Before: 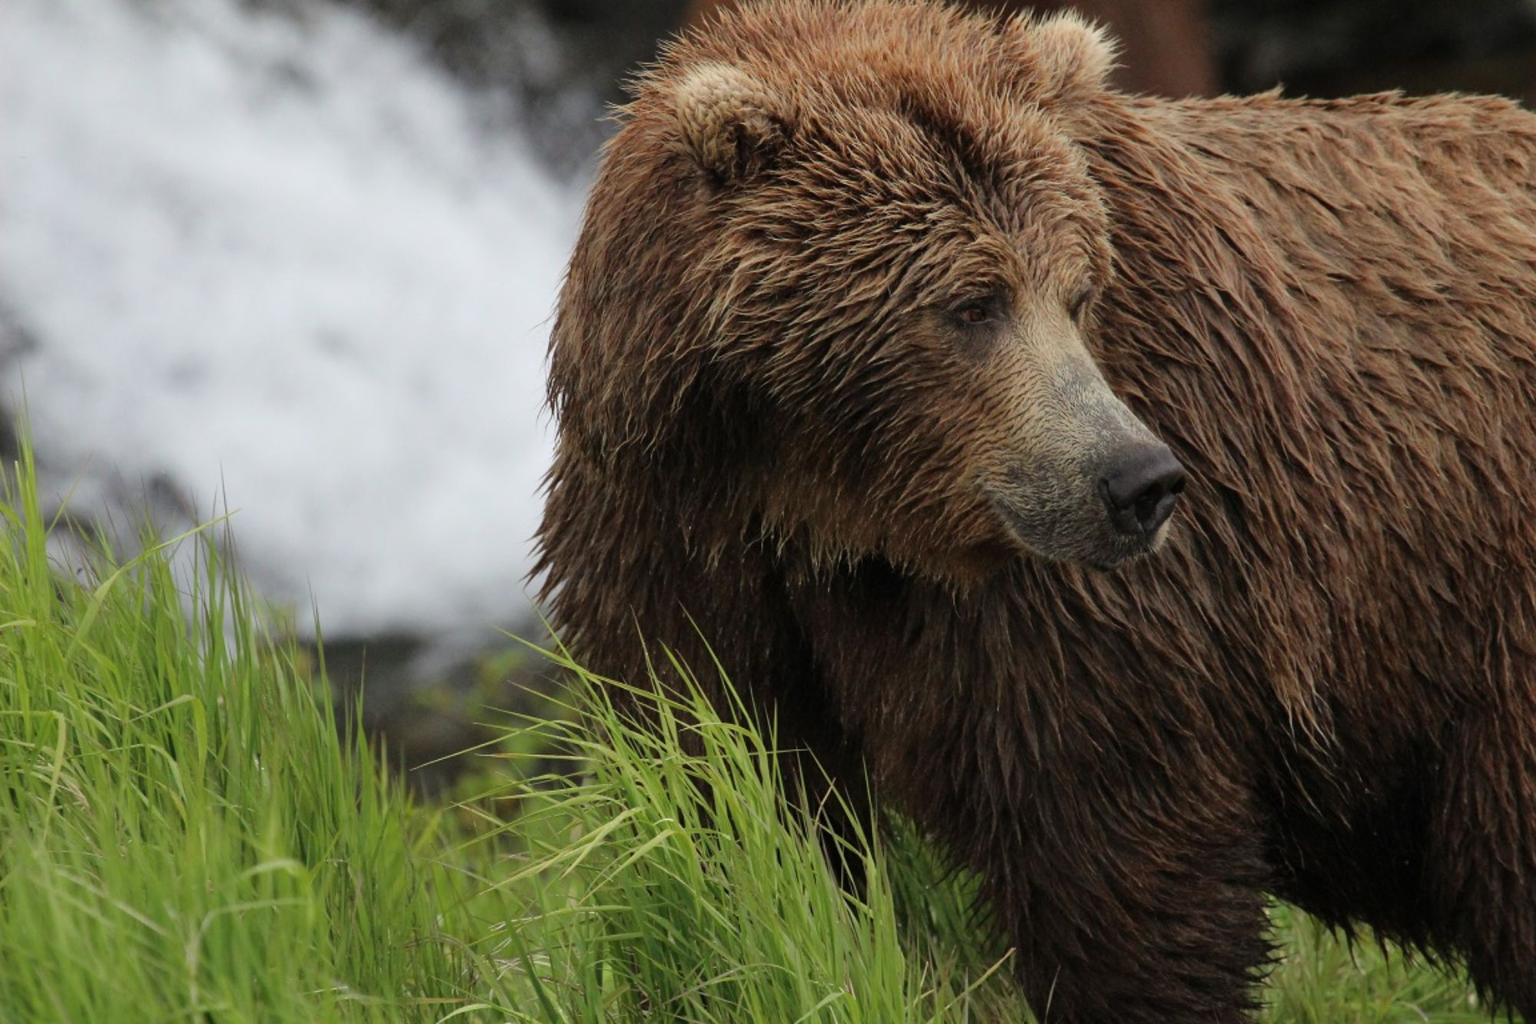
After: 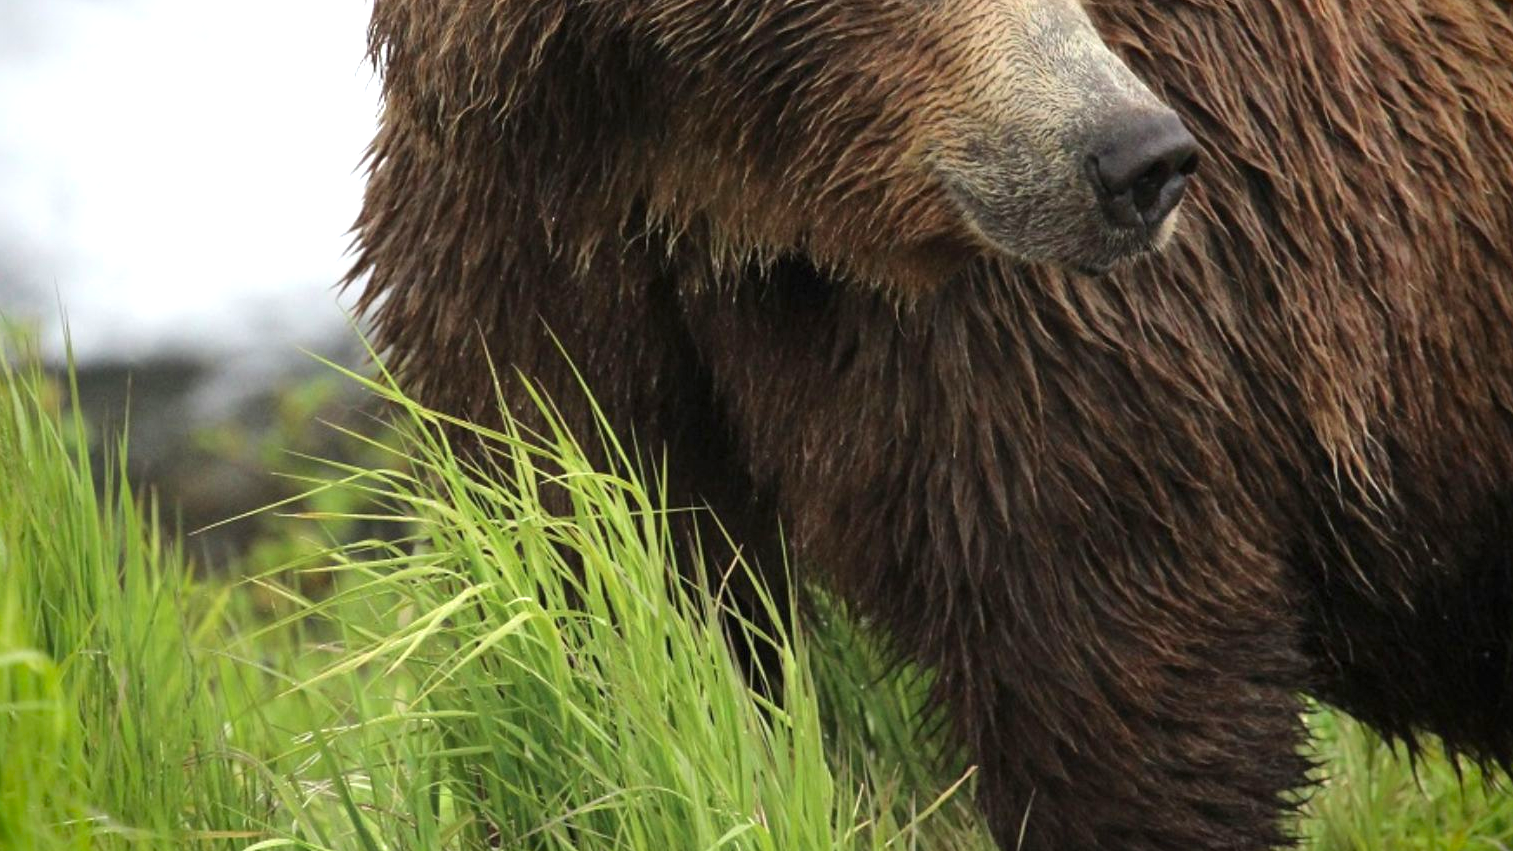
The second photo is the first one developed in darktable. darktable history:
crop and rotate: left 17.299%, top 35.115%, right 7.015%, bottom 1.024%
exposure: black level correction 0, exposure 0.9 EV, compensate highlight preservation false
vignetting: fall-off start 88.53%, fall-off radius 44.2%, saturation 0.376, width/height ratio 1.161
